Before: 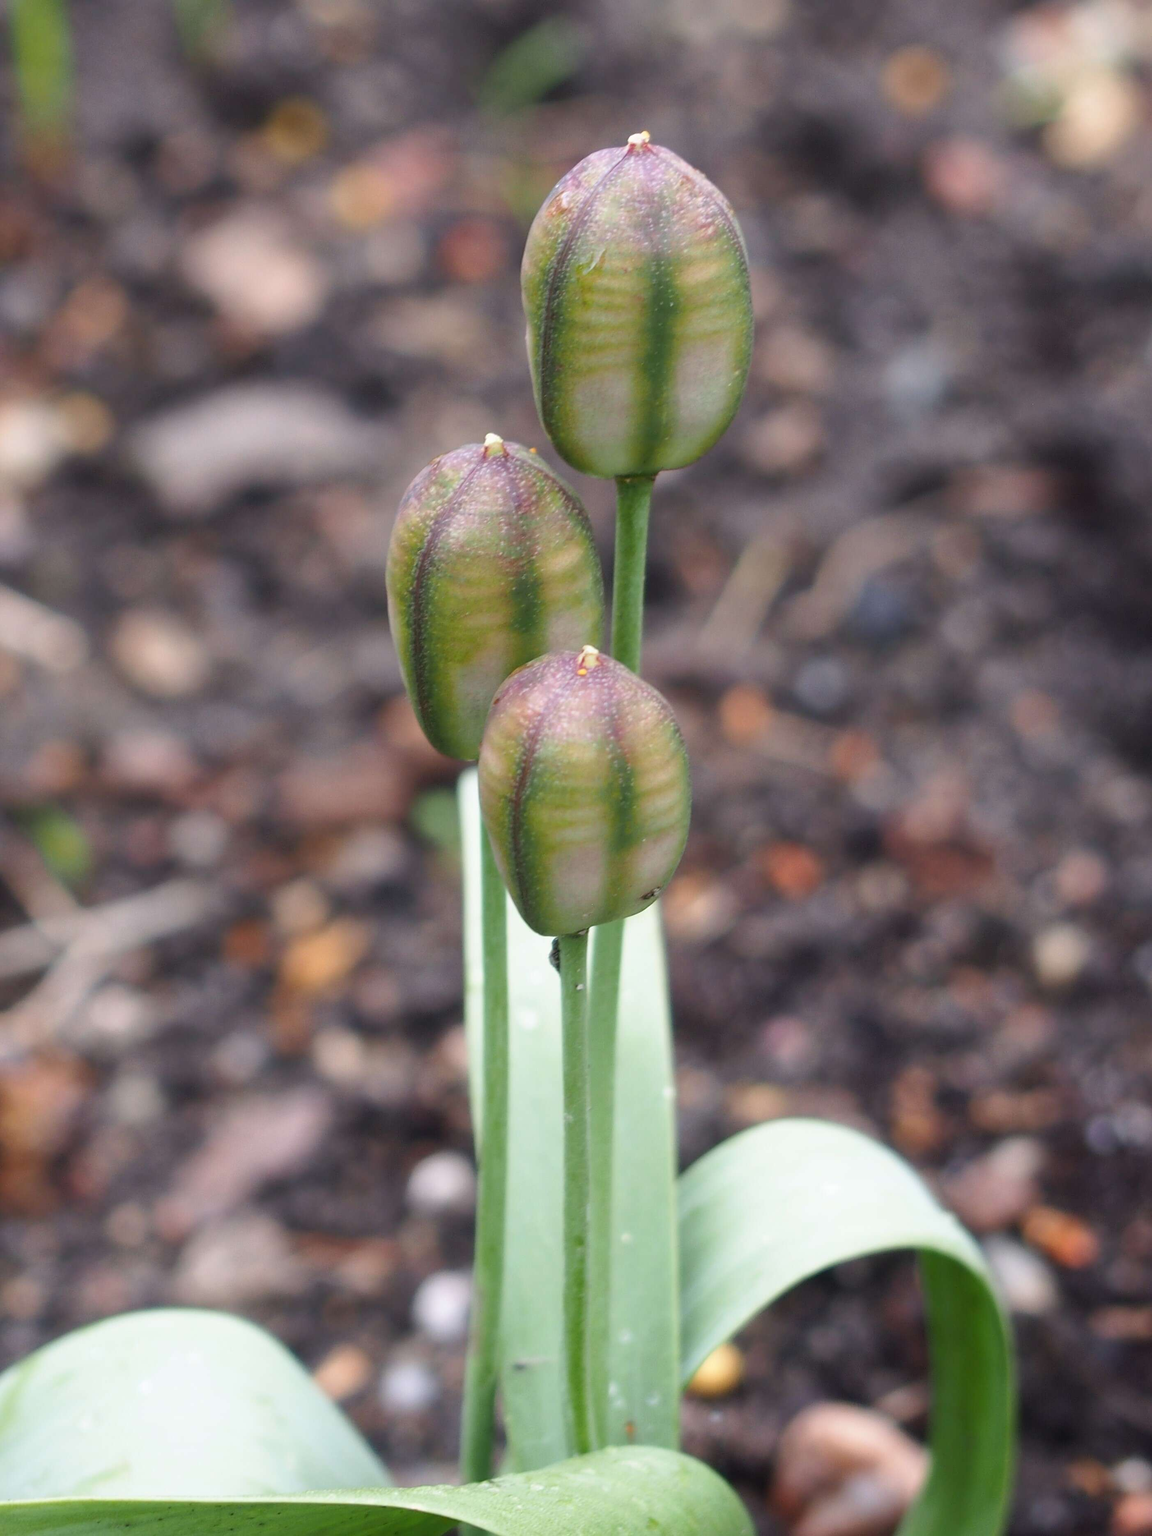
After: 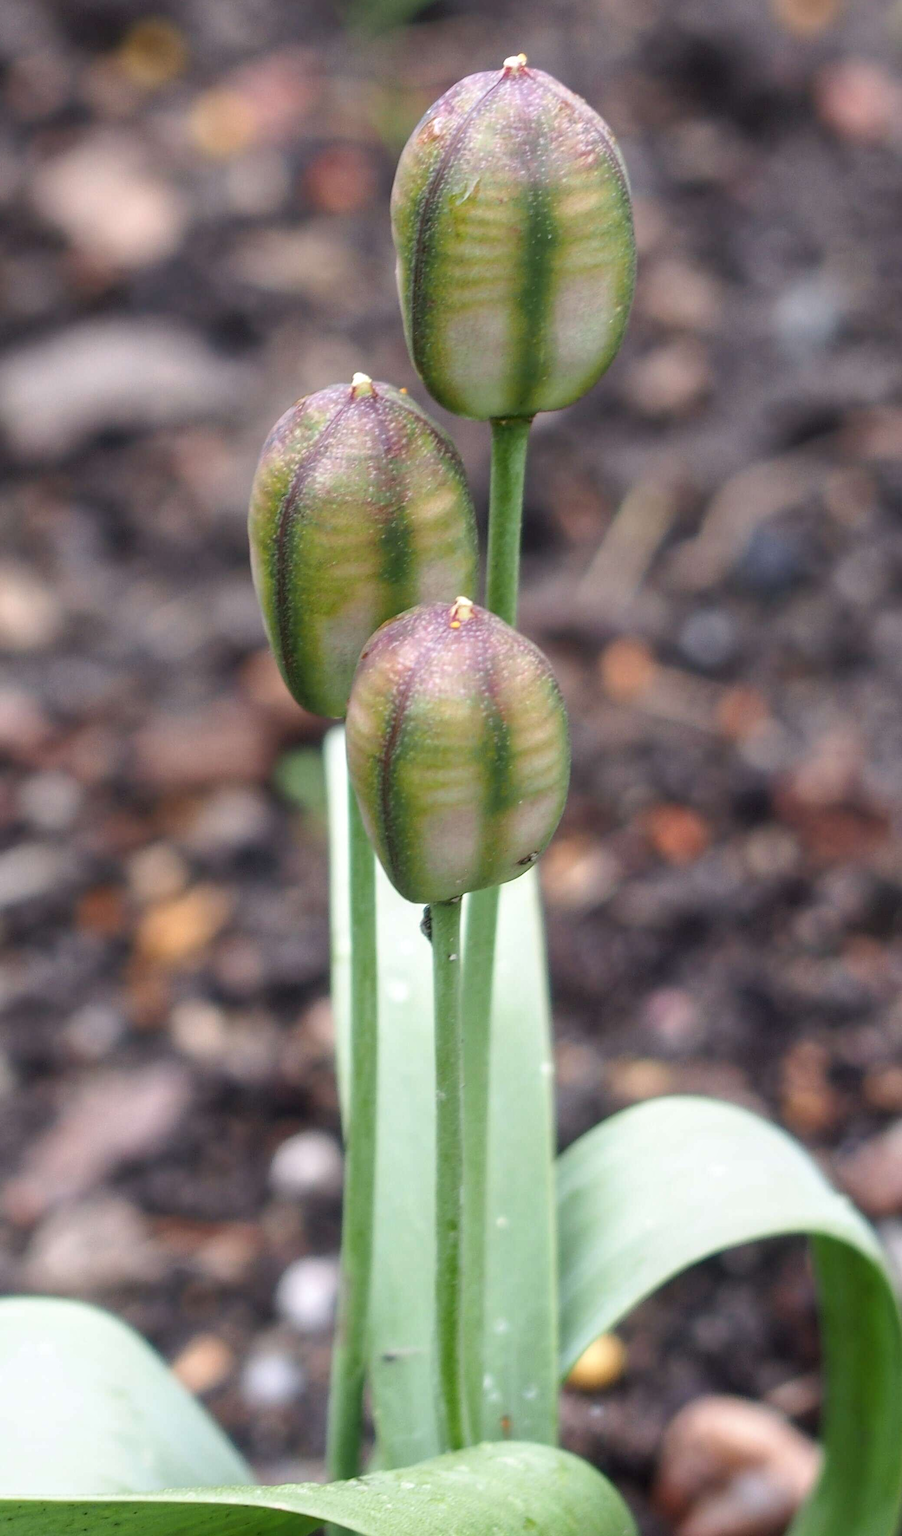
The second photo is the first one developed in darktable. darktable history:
crop and rotate: left 13.15%, top 5.251%, right 12.609%
local contrast: on, module defaults
